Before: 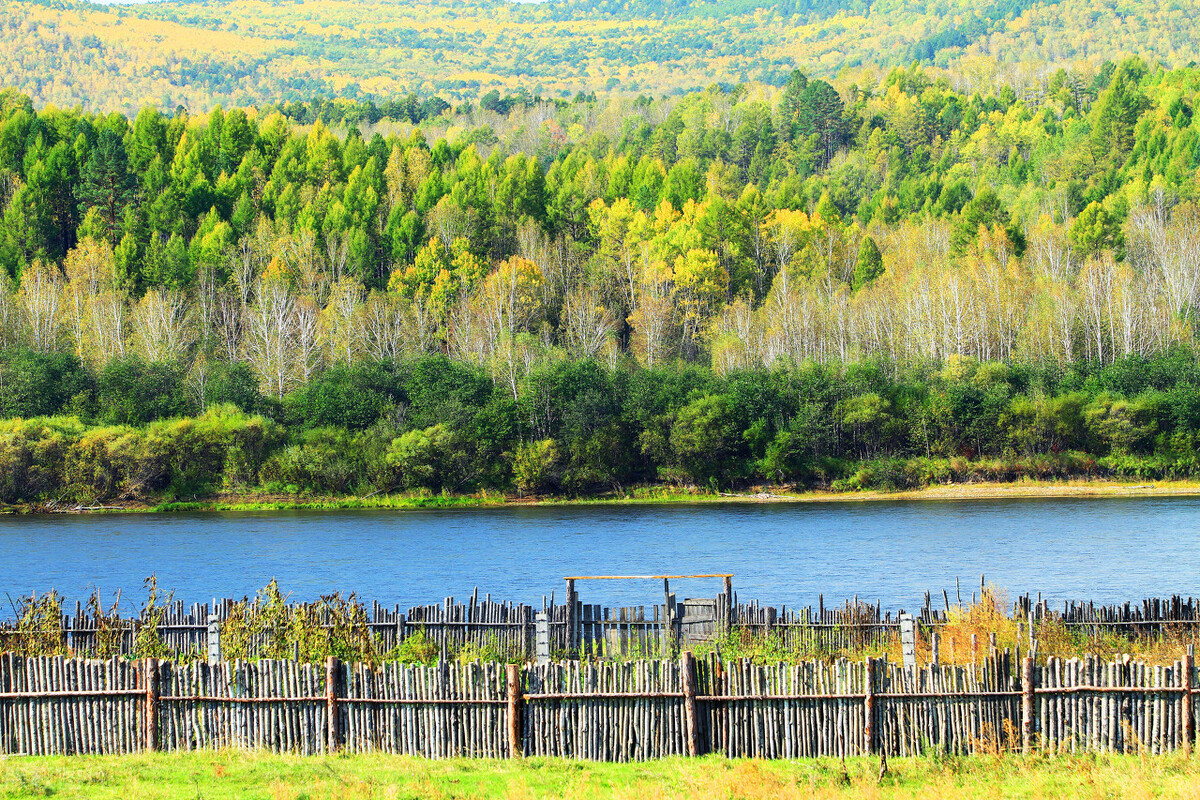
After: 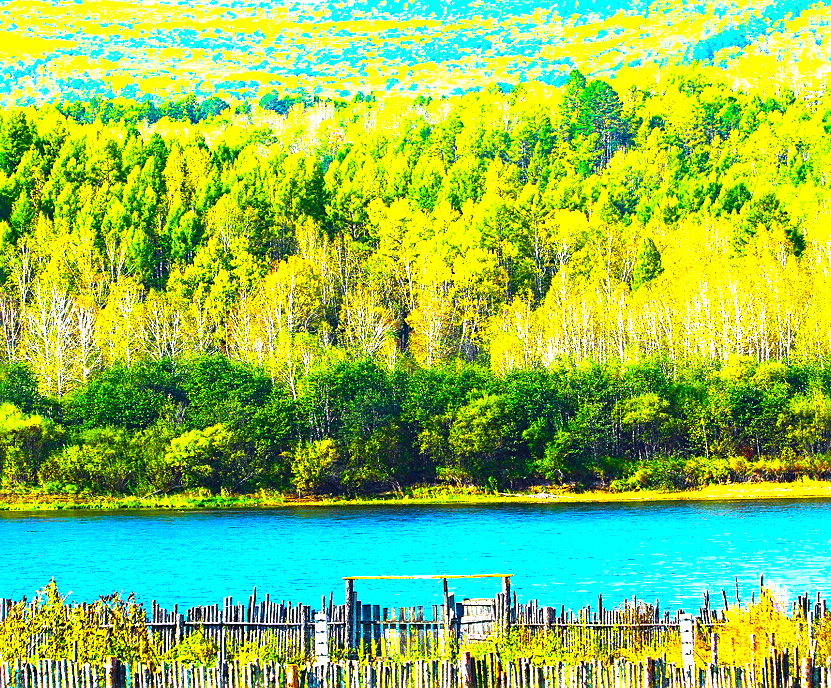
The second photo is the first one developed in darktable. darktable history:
exposure: black level correction -0.005, exposure 0.622 EV, compensate highlight preservation false
color balance rgb: linear chroma grading › shadows -40%, linear chroma grading › highlights 40%, linear chroma grading › global chroma 45%, linear chroma grading › mid-tones -30%, perceptual saturation grading › global saturation 55%, perceptual saturation grading › highlights -50%, perceptual saturation grading › mid-tones 40%, perceptual saturation grading › shadows 30%, perceptual brilliance grading › global brilliance 20%, perceptual brilliance grading › shadows -40%, global vibrance 35%
crop: left 18.479%, right 12.2%, bottom 13.971%
sharpen: on, module defaults
